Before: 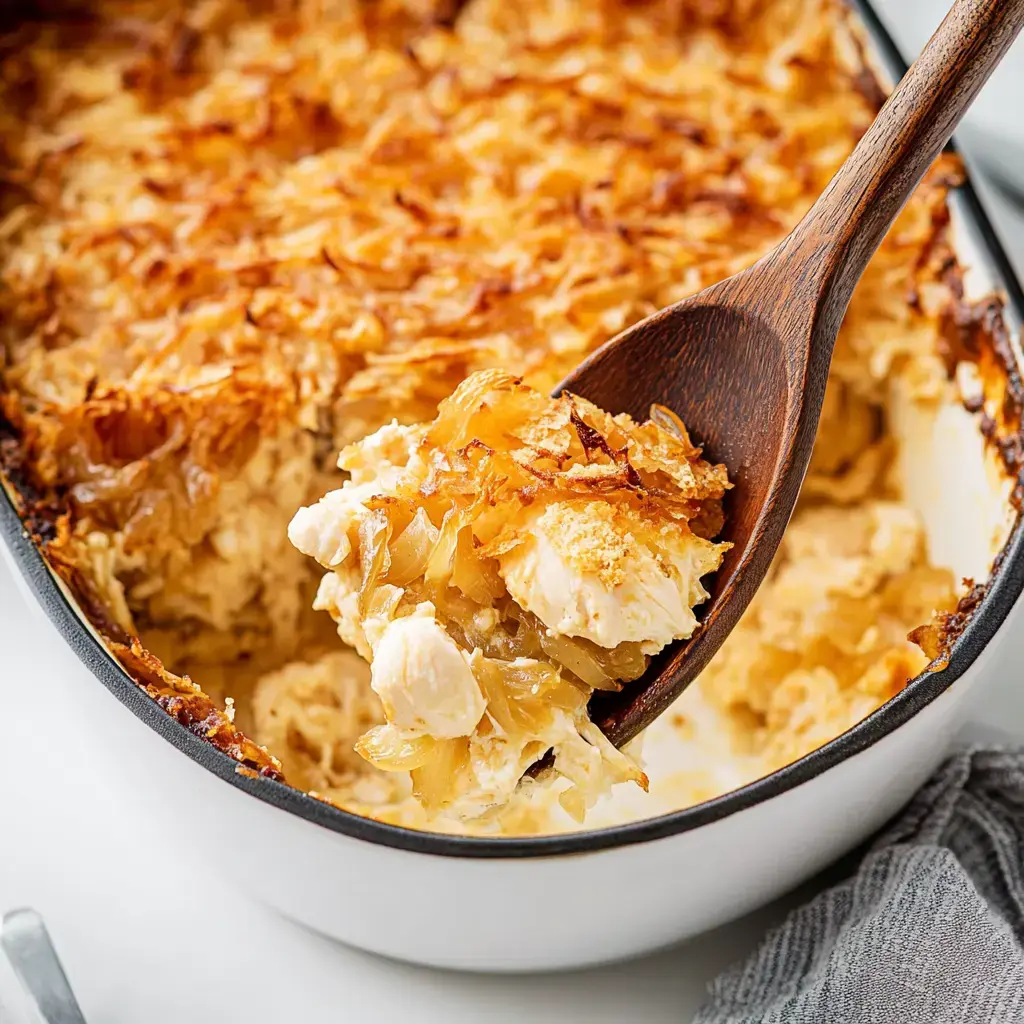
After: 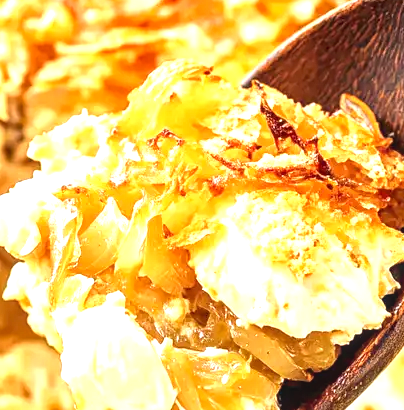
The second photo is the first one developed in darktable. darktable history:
color zones: curves: ch0 [(0.25, 0.5) (0.423, 0.5) (0.443, 0.5) (0.521, 0.756) (0.568, 0.5) (0.576, 0.5) (0.75, 0.5)]; ch1 [(0.25, 0.5) (0.423, 0.5) (0.443, 0.5) (0.539, 0.873) (0.624, 0.565) (0.631, 0.5) (0.75, 0.5)]
local contrast: on, module defaults
exposure: exposure 1.071 EV, compensate highlight preservation false
crop: left 30.37%, top 30.358%, right 30.082%, bottom 29.596%
